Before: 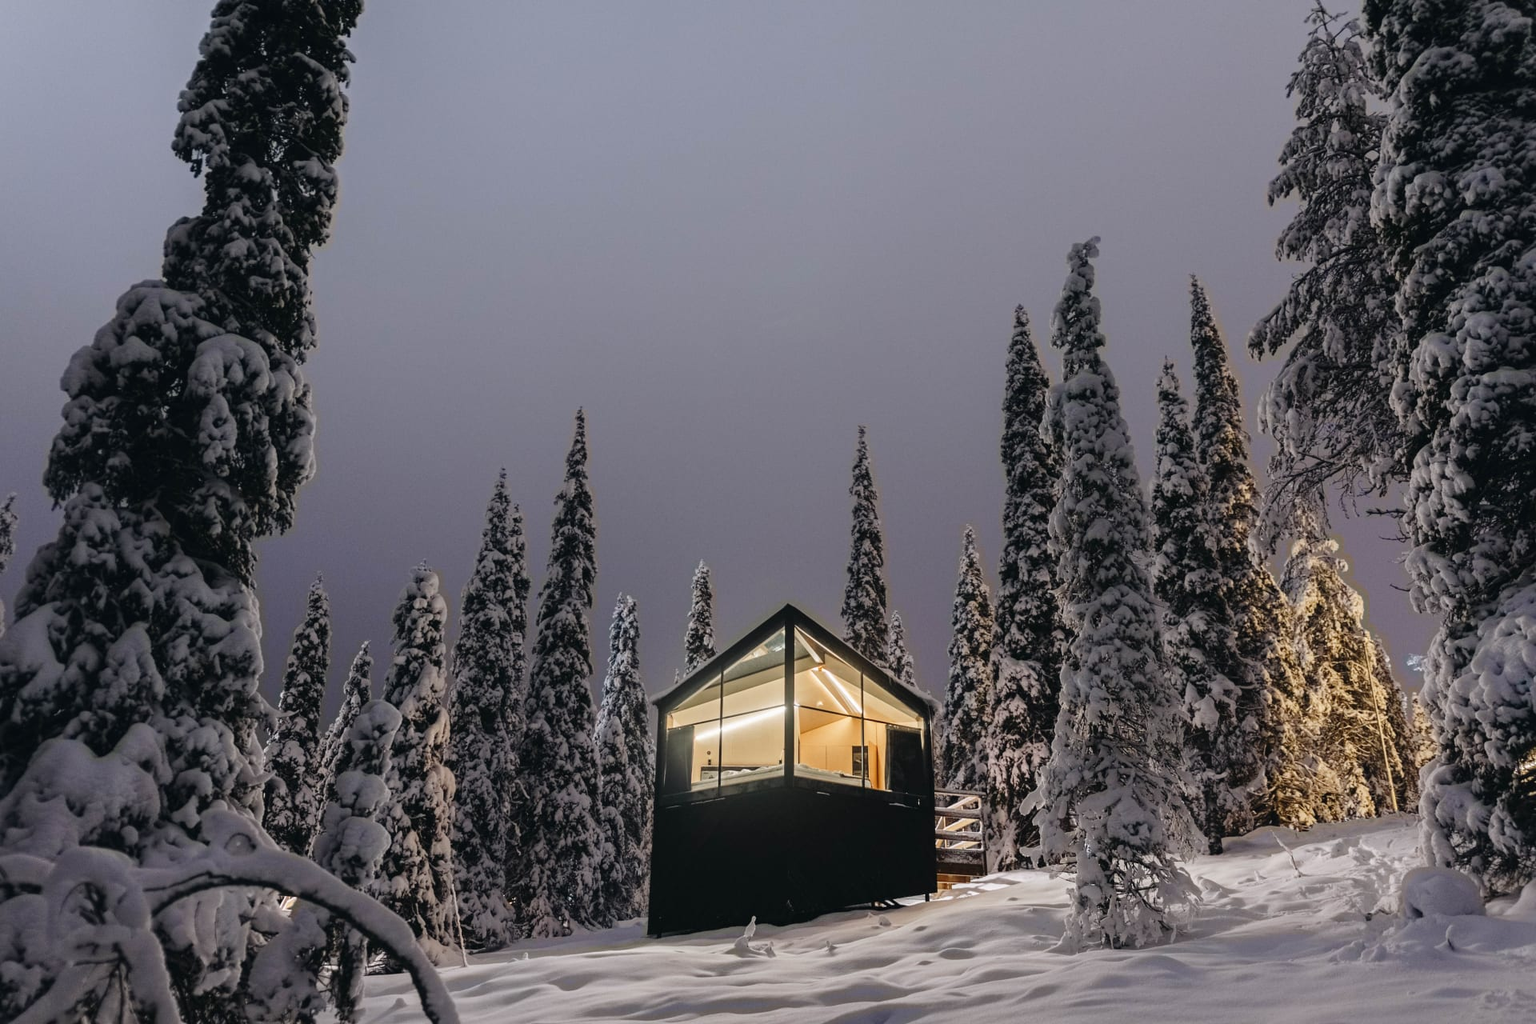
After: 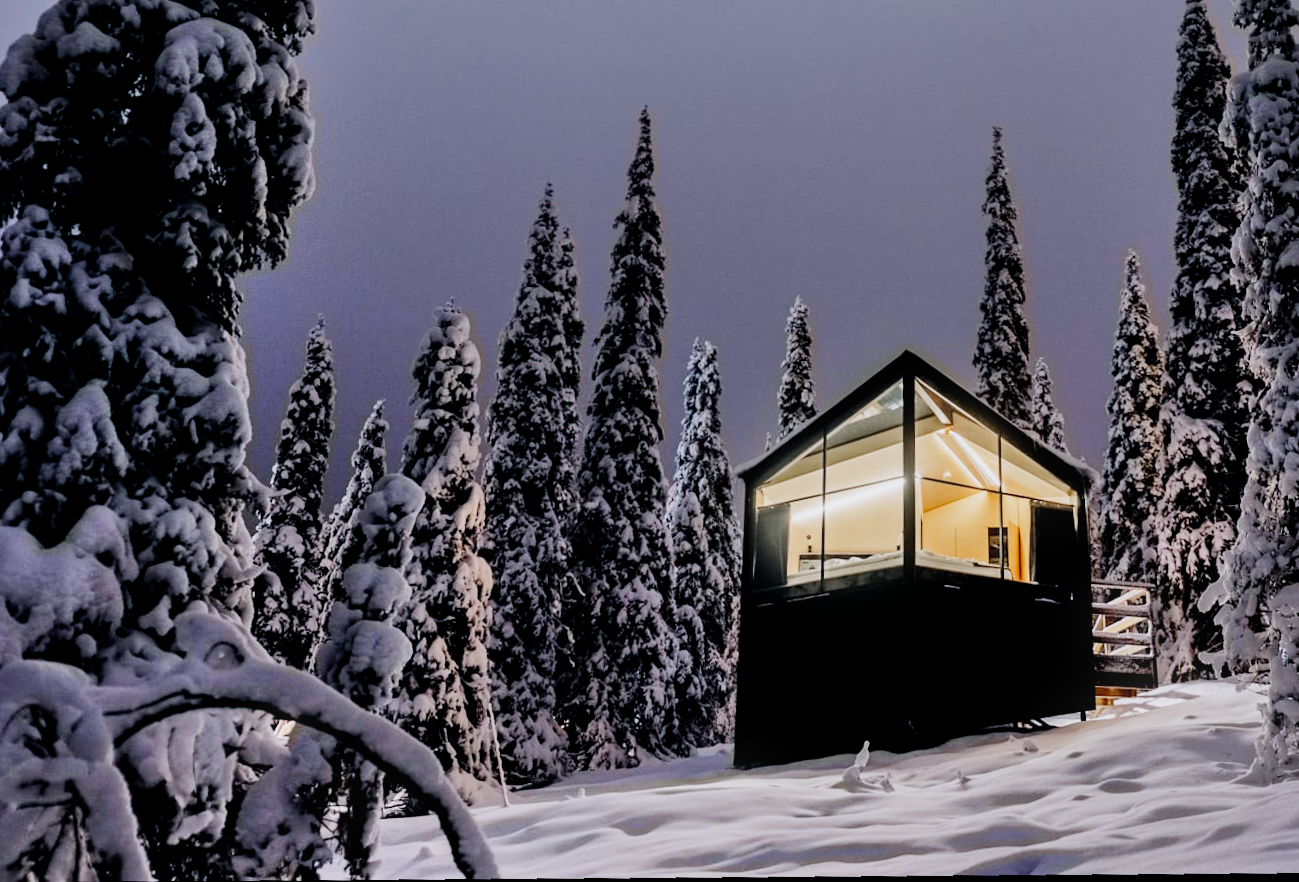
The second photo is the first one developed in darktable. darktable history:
crop and rotate: angle -0.82°, left 3.85%, top 31.828%, right 27.992%
shadows and highlights: shadows 52.34, highlights -28.23, soften with gaussian
exposure: black level correction 0.01, exposure 0.014 EV, compensate highlight preservation false
rotate and perspective: rotation -1.24°, automatic cropping off
filmic rgb: black relative exposure -16 EV, white relative exposure 5.31 EV, hardness 5.9, contrast 1.25, preserve chrominance no, color science v5 (2021)
white balance: red 0.984, blue 1.059
bloom: size 5%, threshold 95%, strength 15%
